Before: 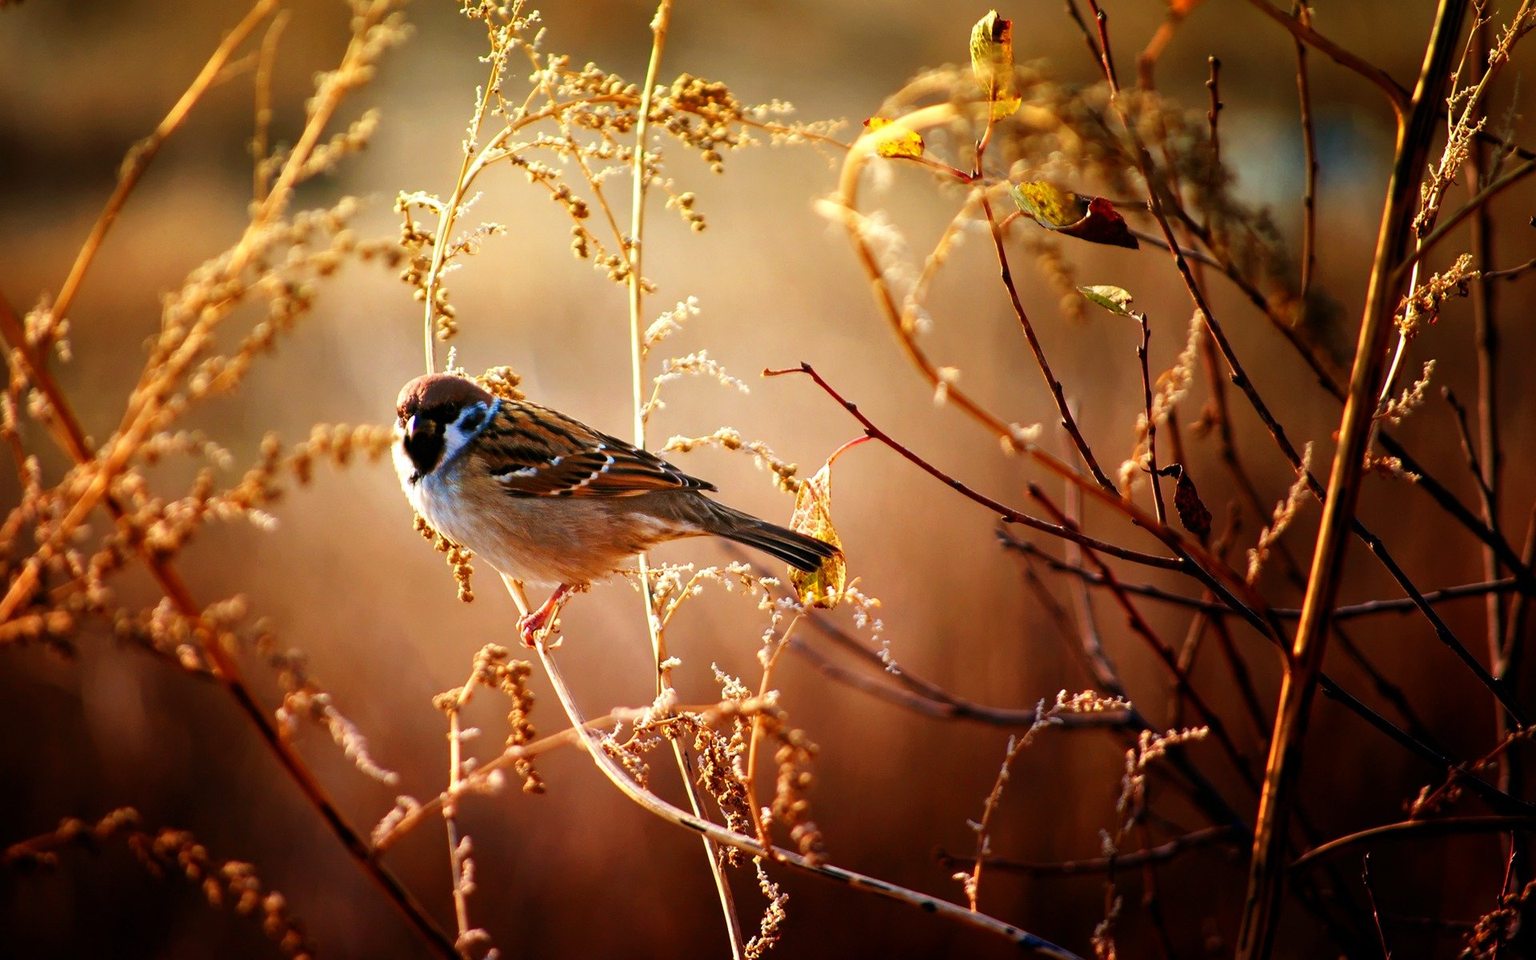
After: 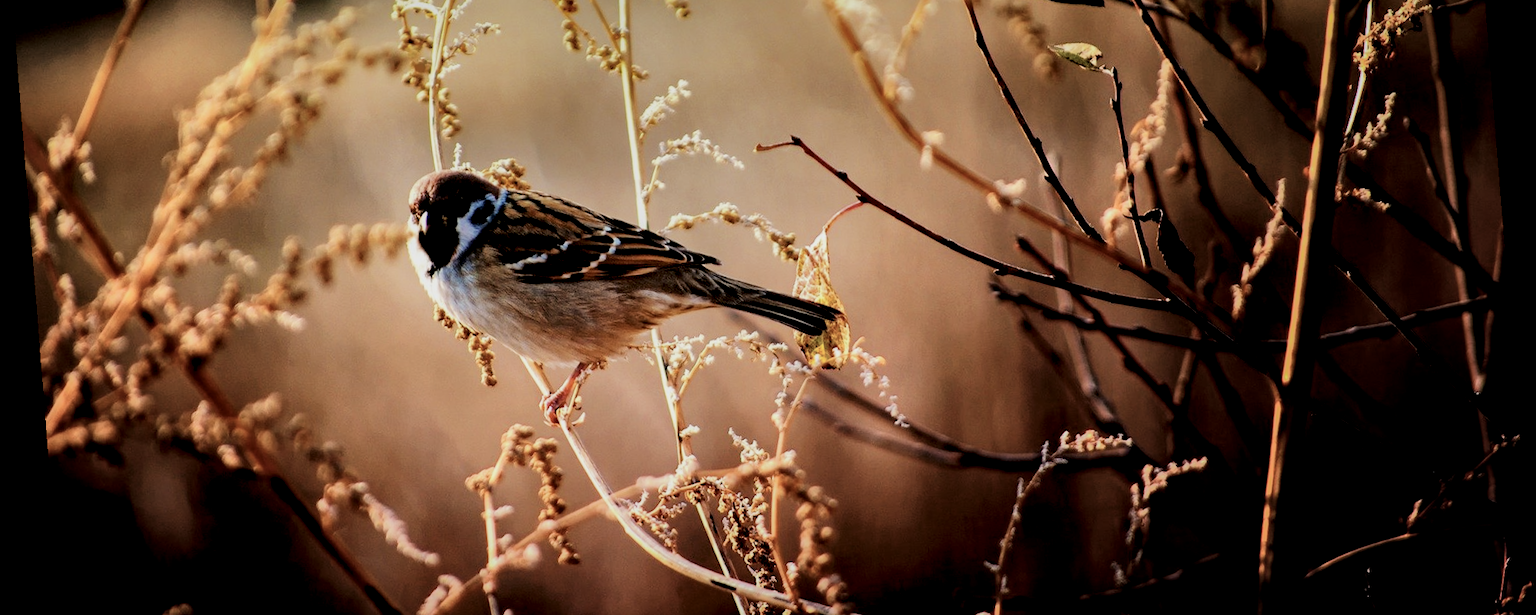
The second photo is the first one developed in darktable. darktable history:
crop and rotate: top 25.357%, bottom 13.942%
shadows and highlights: shadows -19.91, highlights -73.15
contrast brightness saturation: contrast 0.1, saturation -0.3
local contrast: highlights 123%, shadows 126%, detail 140%, midtone range 0.254
filmic rgb: black relative exposure -5 EV, hardness 2.88, contrast 1.3
rotate and perspective: rotation -4.2°, shear 0.006, automatic cropping off
white balance: emerald 1
